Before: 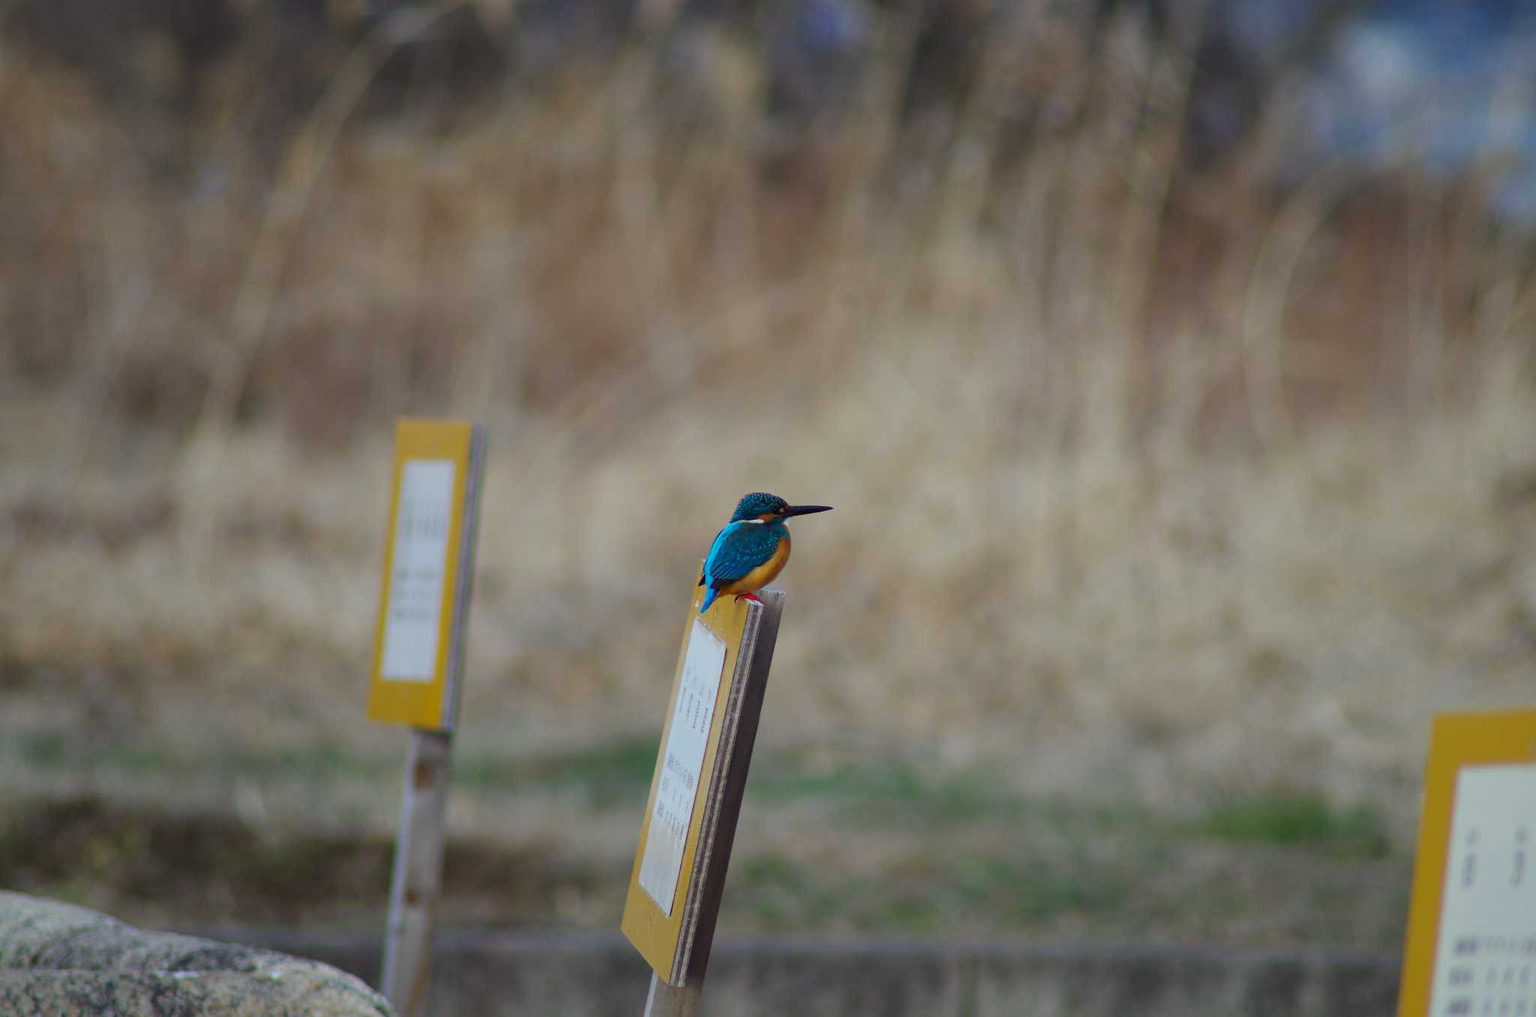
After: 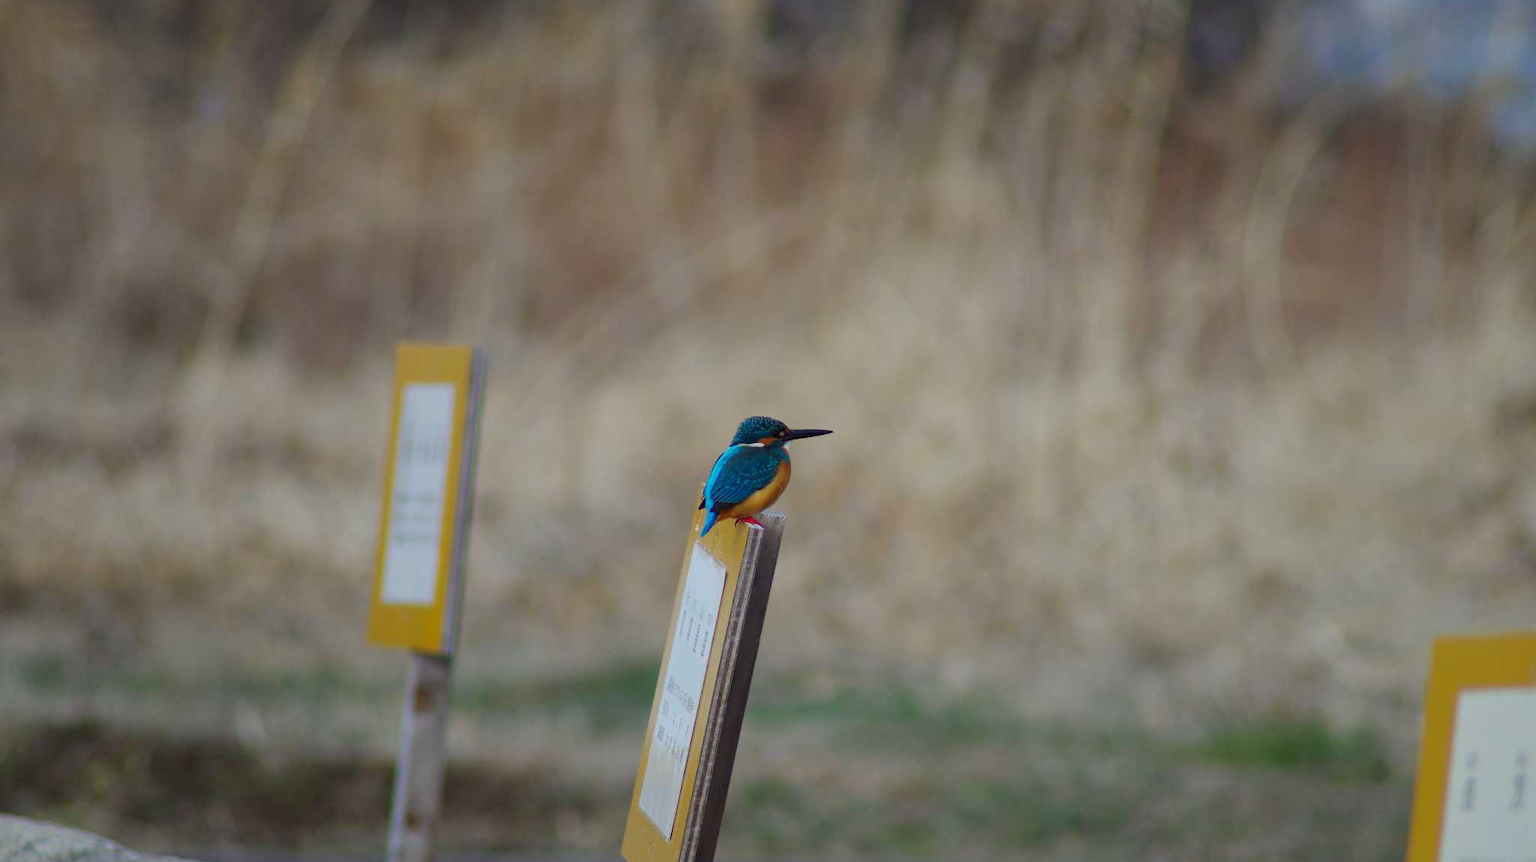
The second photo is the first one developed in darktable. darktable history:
crop: top 7.592%, bottom 7.558%
